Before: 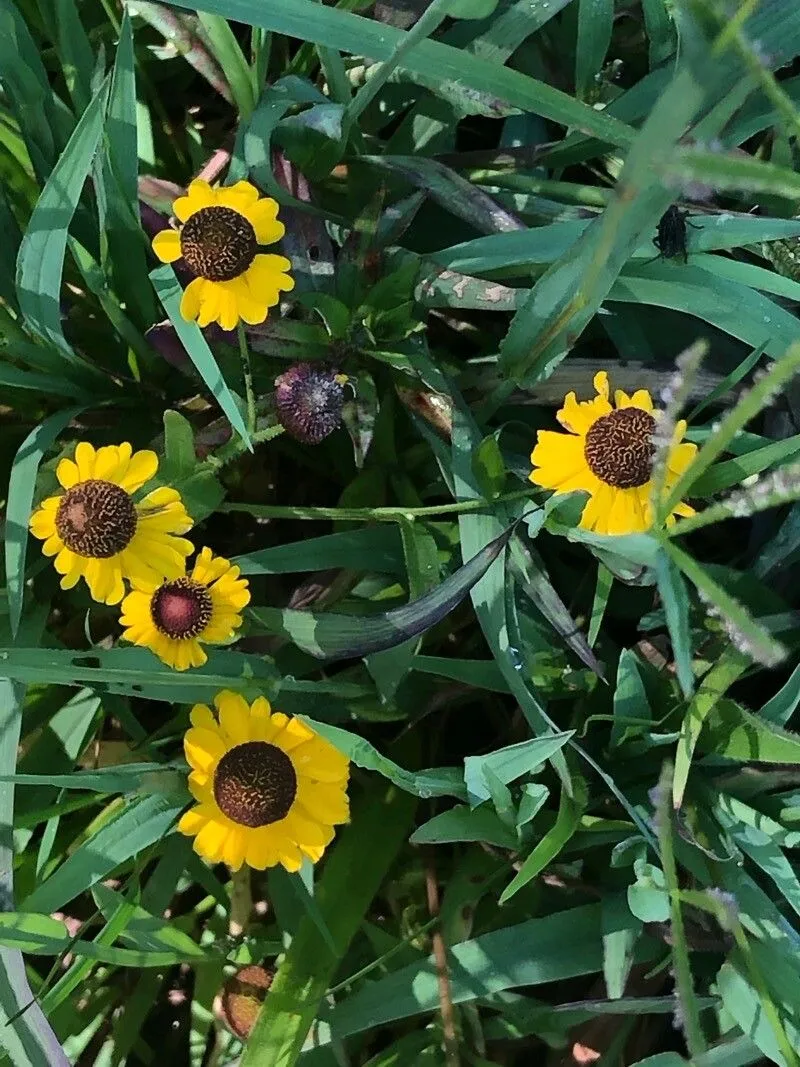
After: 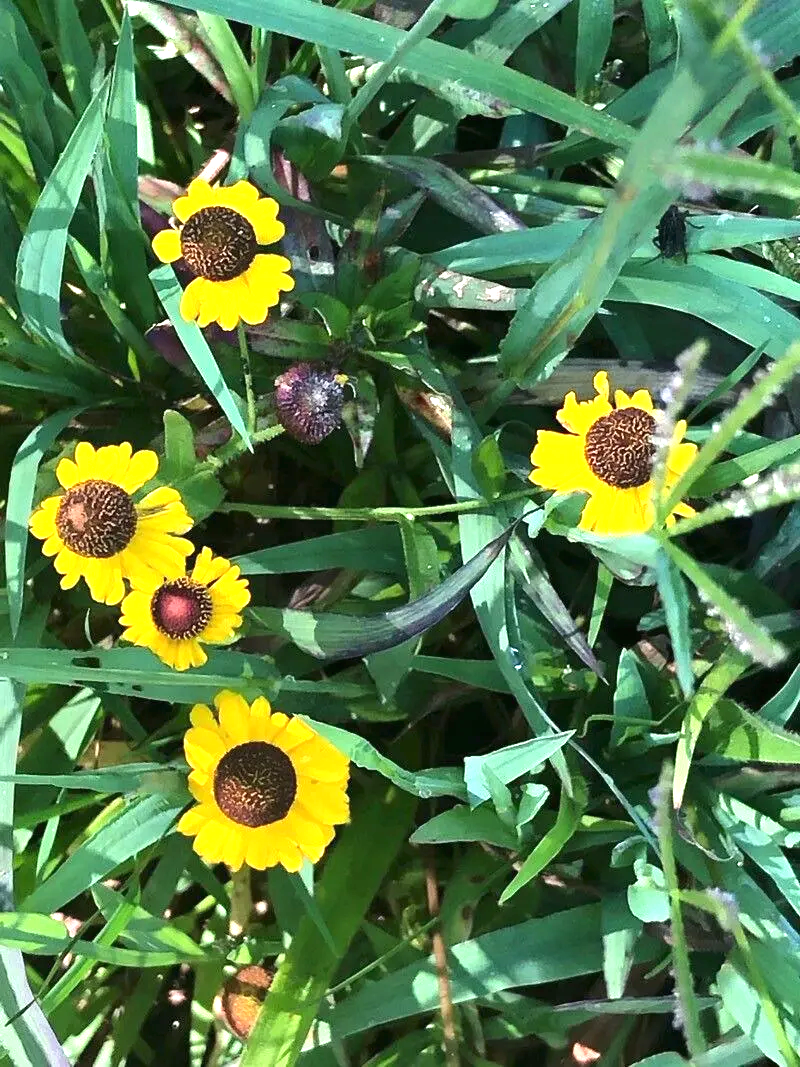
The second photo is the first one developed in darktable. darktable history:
exposure: black level correction 0, exposure 1.178 EV, compensate highlight preservation false
